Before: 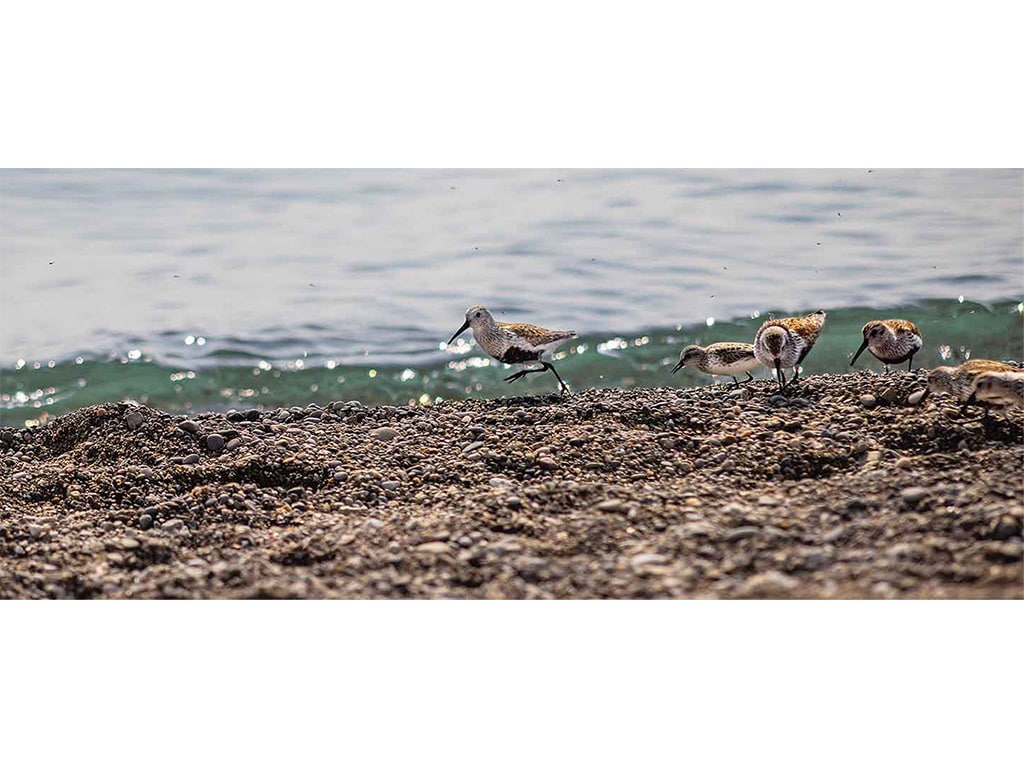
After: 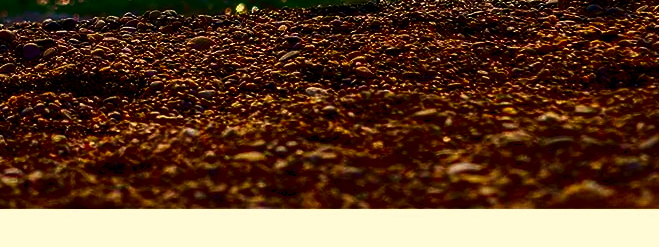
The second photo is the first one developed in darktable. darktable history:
tone equalizer: edges refinement/feathering 500, mask exposure compensation -1.57 EV, preserve details no
color balance rgb: highlights gain › chroma 3.1%, highlights gain › hue 76.42°, global offset › luminance -0.513%, perceptual saturation grading › global saturation 19.507%, global vibrance 9.218%
crop: left 17.978%, top 50.938%, right 17.652%, bottom 16.895%
contrast brightness saturation: brightness -0.997, saturation 0.98
